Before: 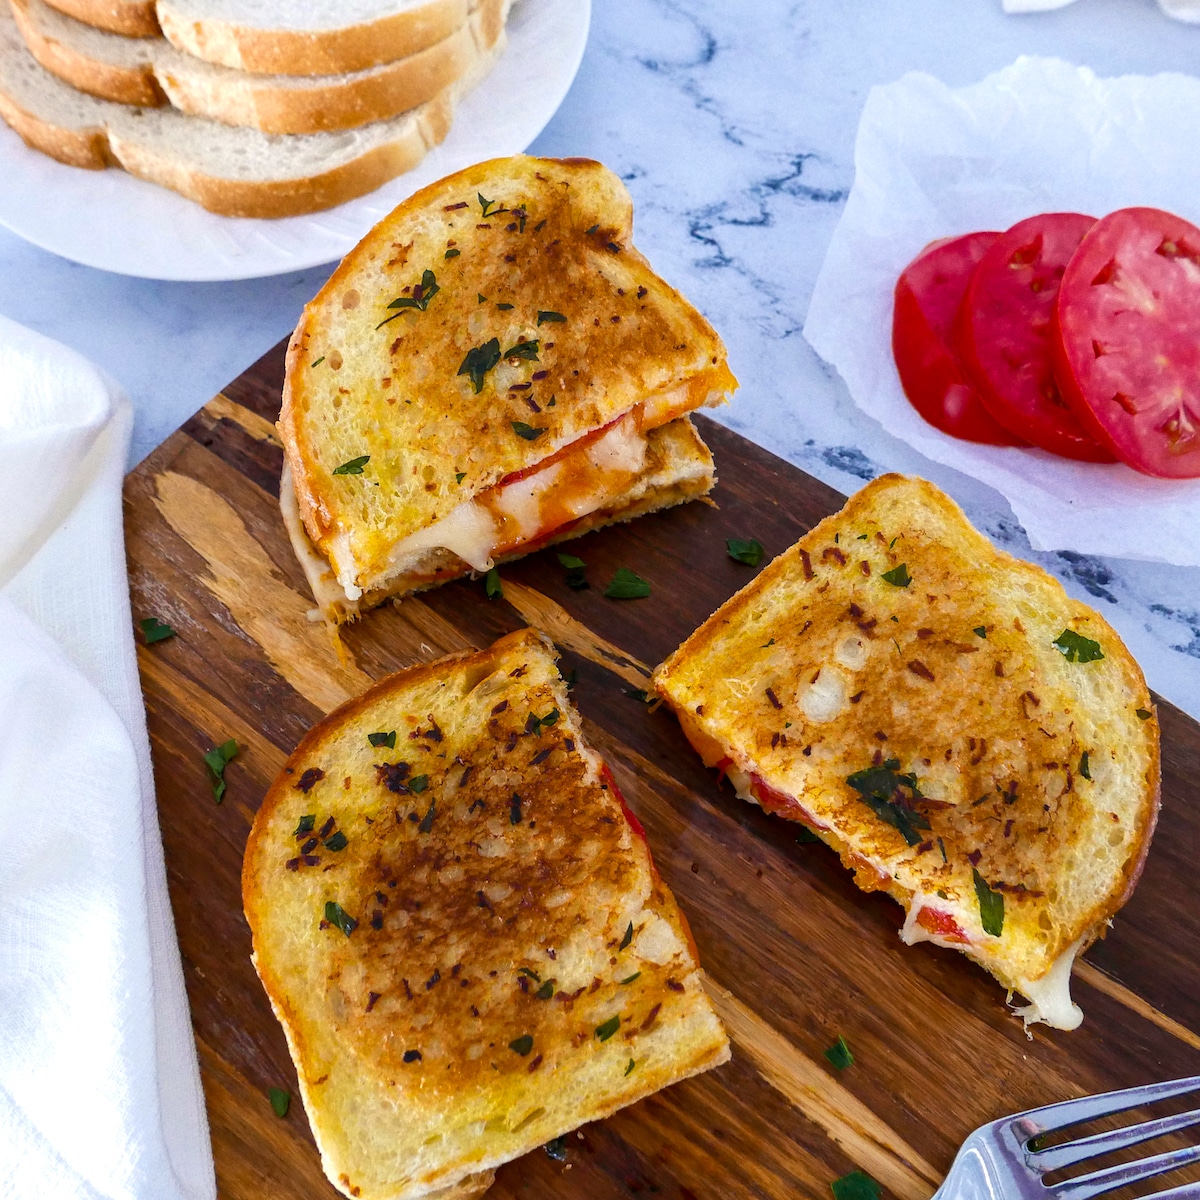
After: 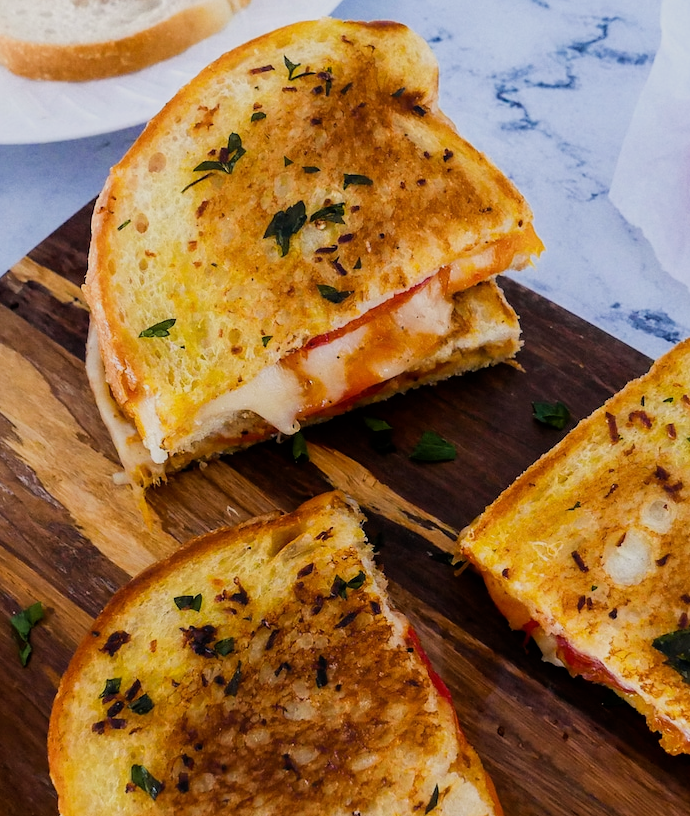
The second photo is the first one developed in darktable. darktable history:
contrast equalizer: octaves 7, y [[0.5, 0.5, 0.472, 0.5, 0.5, 0.5], [0.5 ×6], [0.5 ×6], [0 ×6], [0 ×6]]
crop: left 16.217%, top 11.436%, right 26.245%, bottom 20.547%
filmic rgb: black relative exposure -7.65 EV, white relative exposure 3.98 EV, threshold 2.98 EV, hardness 4.02, contrast 1.1, highlights saturation mix -30.31%, enable highlight reconstruction true
